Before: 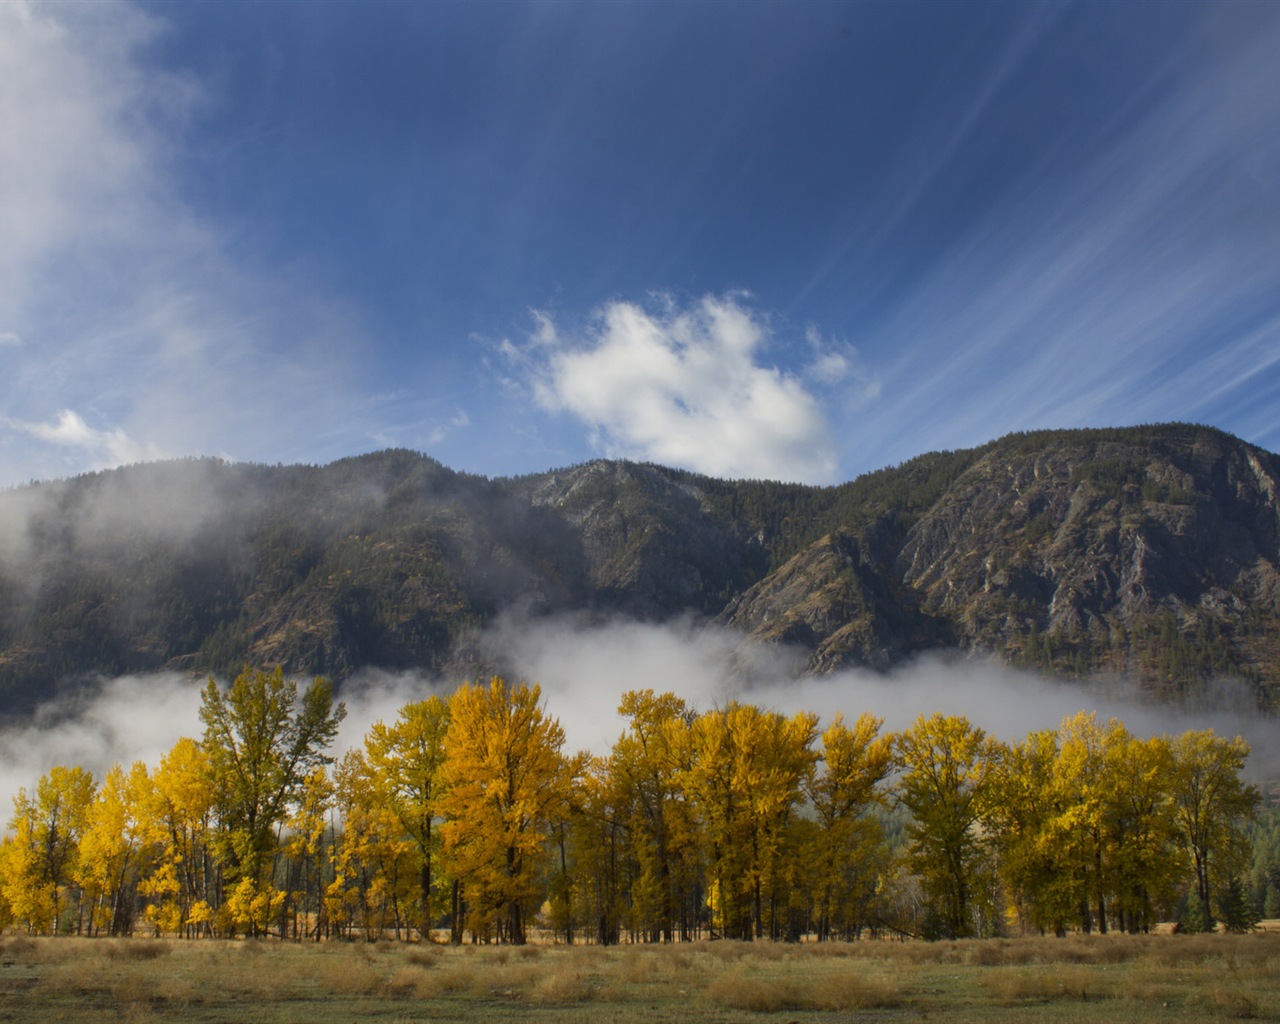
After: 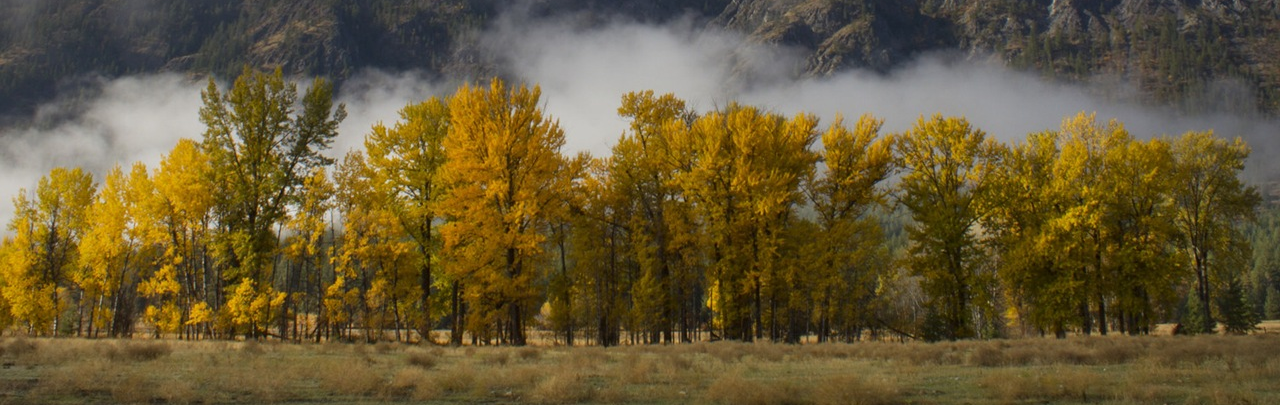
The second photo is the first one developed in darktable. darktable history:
crop and rotate: top 58.585%, bottom 1.807%
